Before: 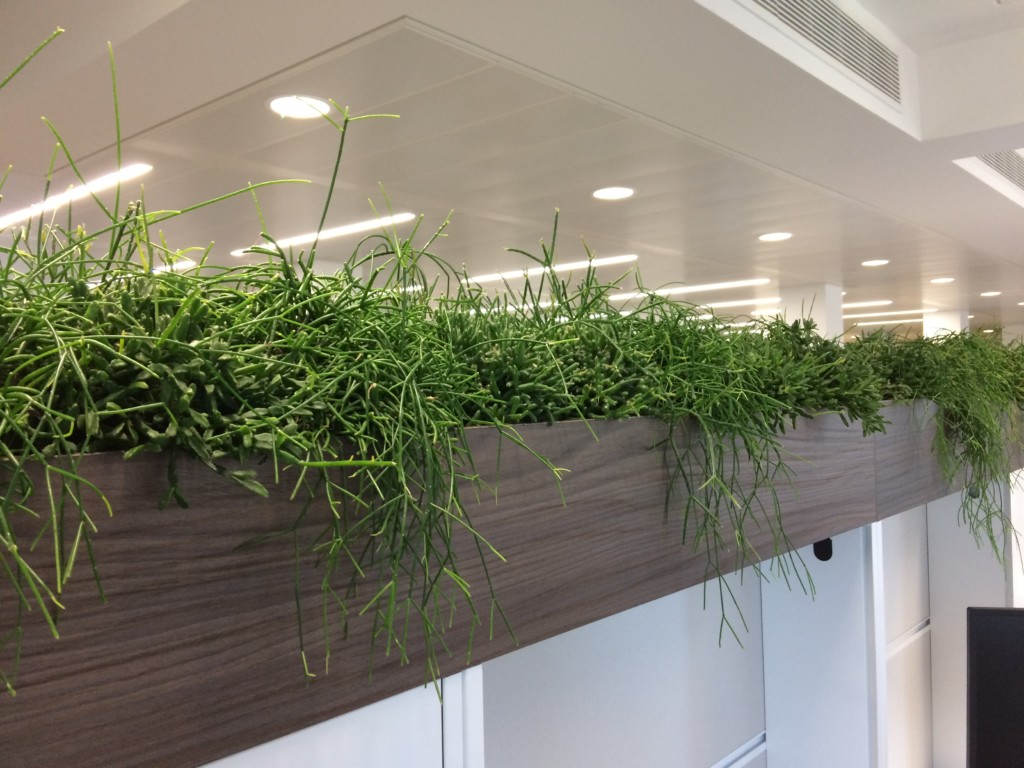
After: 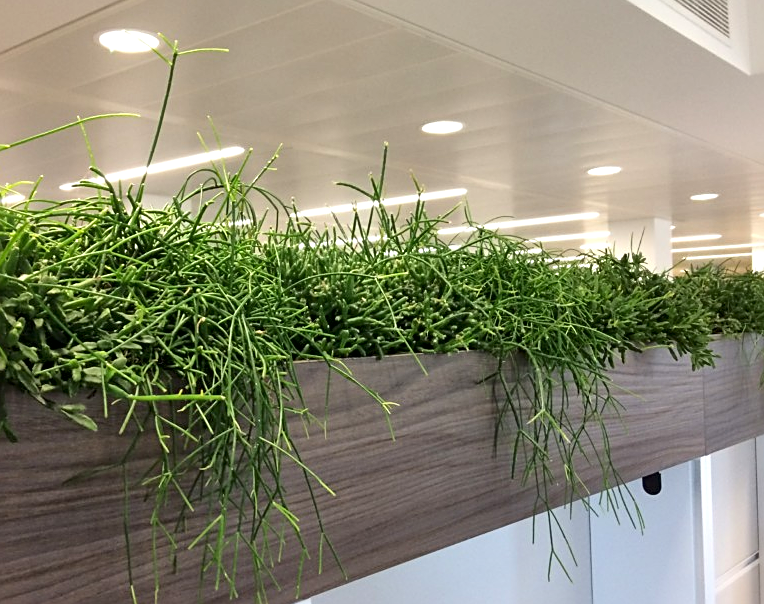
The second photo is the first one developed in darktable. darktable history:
contrast brightness saturation: contrast 0.07, brightness 0.078, saturation 0.179
local contrast: mode bilateral grid, contrast 24, coarseness 60, detail 151%, midtone range 0.2
sharpen: on, module defaults
crop: left 16.716%, top 8.602%, right 8.624%, bottom 12.637%
